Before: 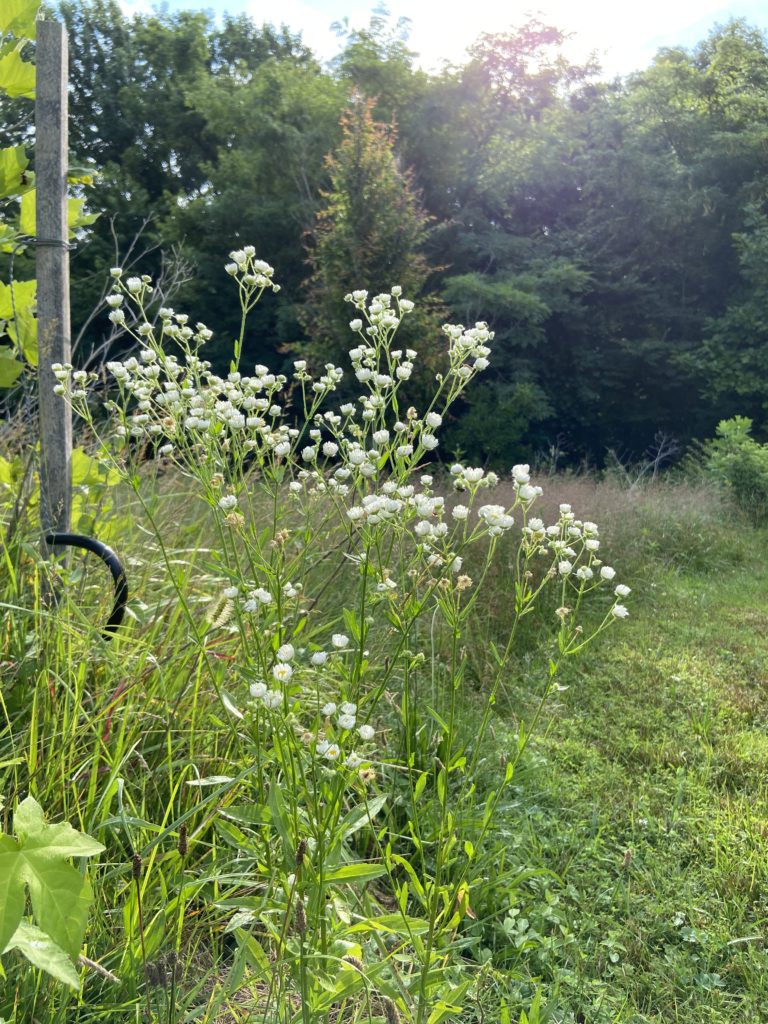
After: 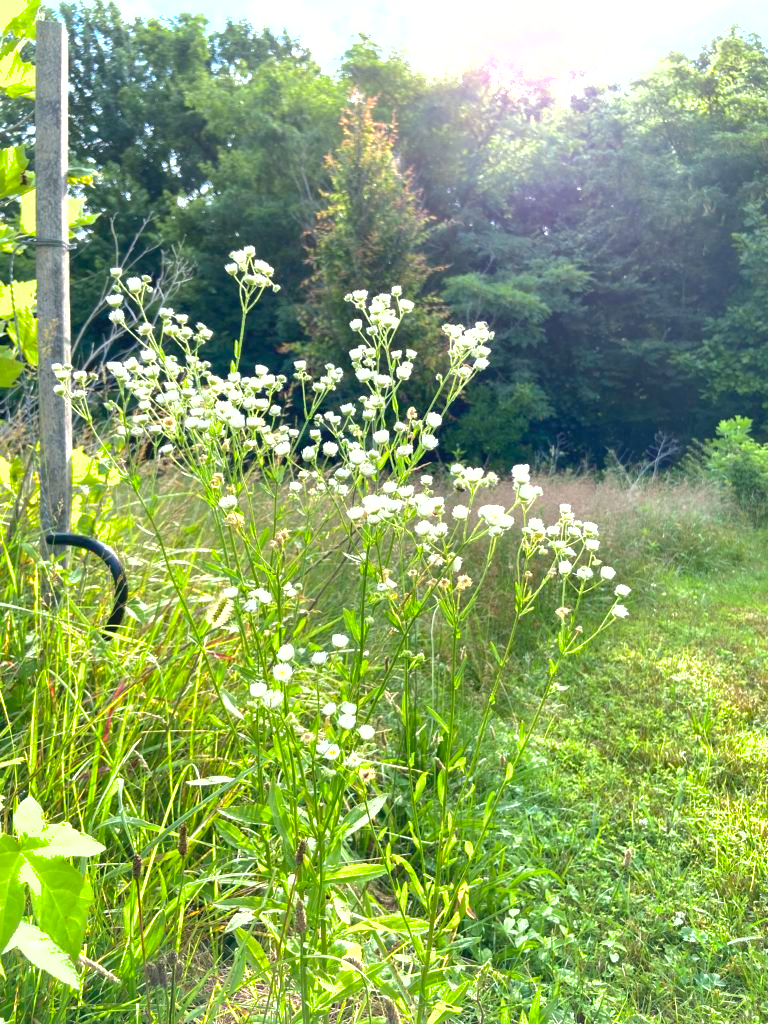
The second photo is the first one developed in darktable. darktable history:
contrast equalizer: y [[0.5 ×6], [0.5 ×6], [0.5, 0.5, 0.501, 0.545, 0.707, 0.863], [0 ×6], [0 ×6]], mix 0.306
shadows and highlights: on, module defaults
exposure: black level correction 0, exposure 1.096 EV, compensate highlight preservation false
